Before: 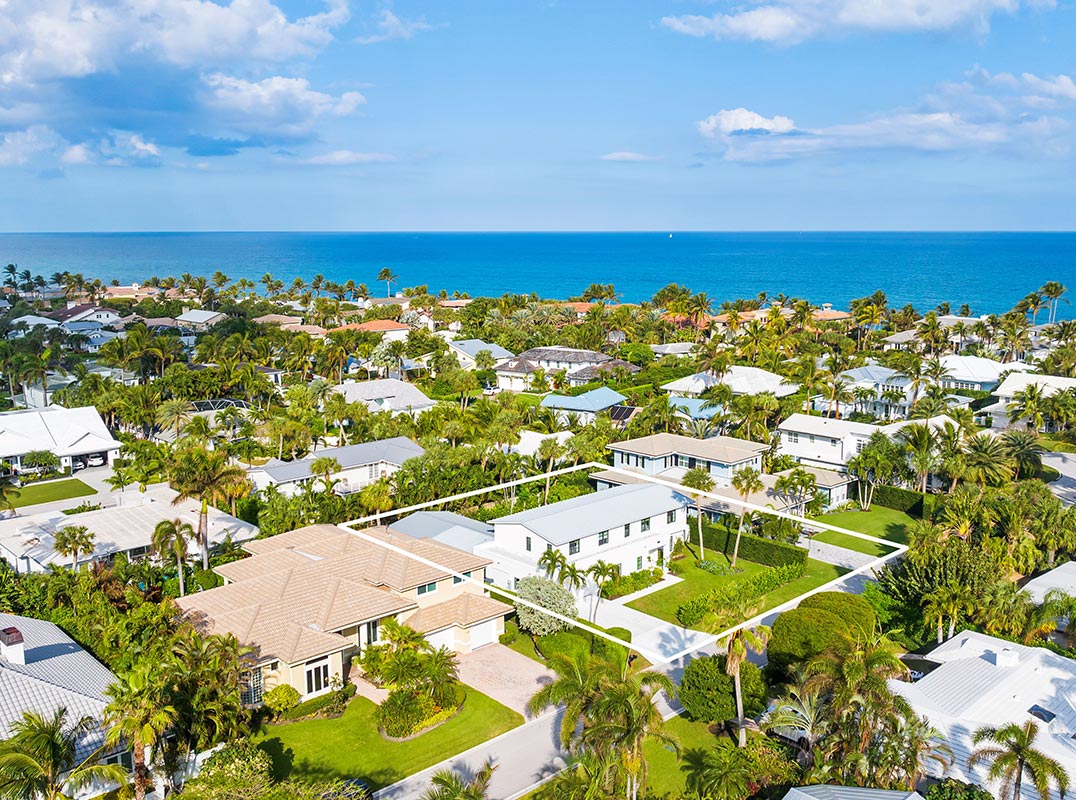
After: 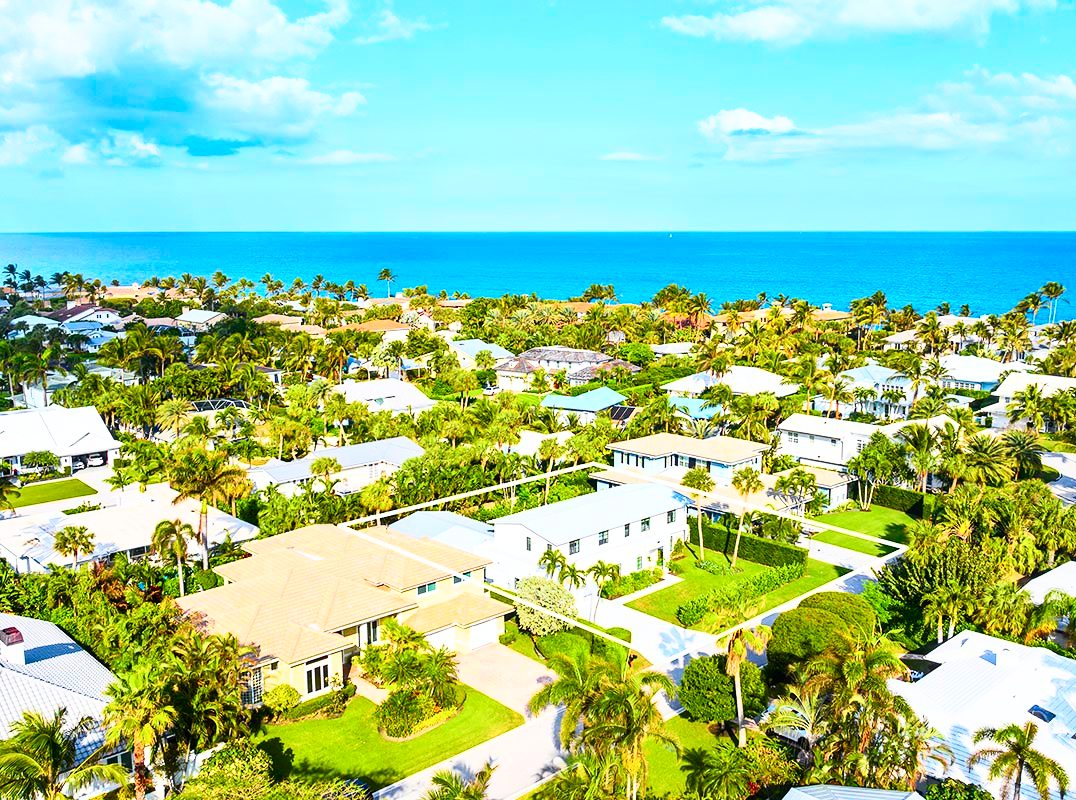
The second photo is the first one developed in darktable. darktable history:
tone curve: curves: ch0 [(0, 0) (0.187, 0.12) (0.384, 0.363) (0.577, 0.681) (0.735, 0.881) (0.864, 0.959) (1, 0.987)]; ch1 [(0, 0) (0.402, 0.36) (0.476, 0.466) (0.501, 0.501) (0.518, 0.514) (0.564, 0.614) (0.614, 0.664) (0.741, 0.829) (1, 1)]; ch2 [(0, 0) (0.429, 0.387) (0.483, 0.481) (0.503, 0.501) (0.522, 0.531) (0.564, 0.605) (0.615, 0.697) (0.702, 0.774) (1, 0.895)], color space Lab, independent channels
contrast brightness saturation: contrast 0.03, brightness 0.06, saturation 0.13
levels: levels [0, 0.492, 0.984]
